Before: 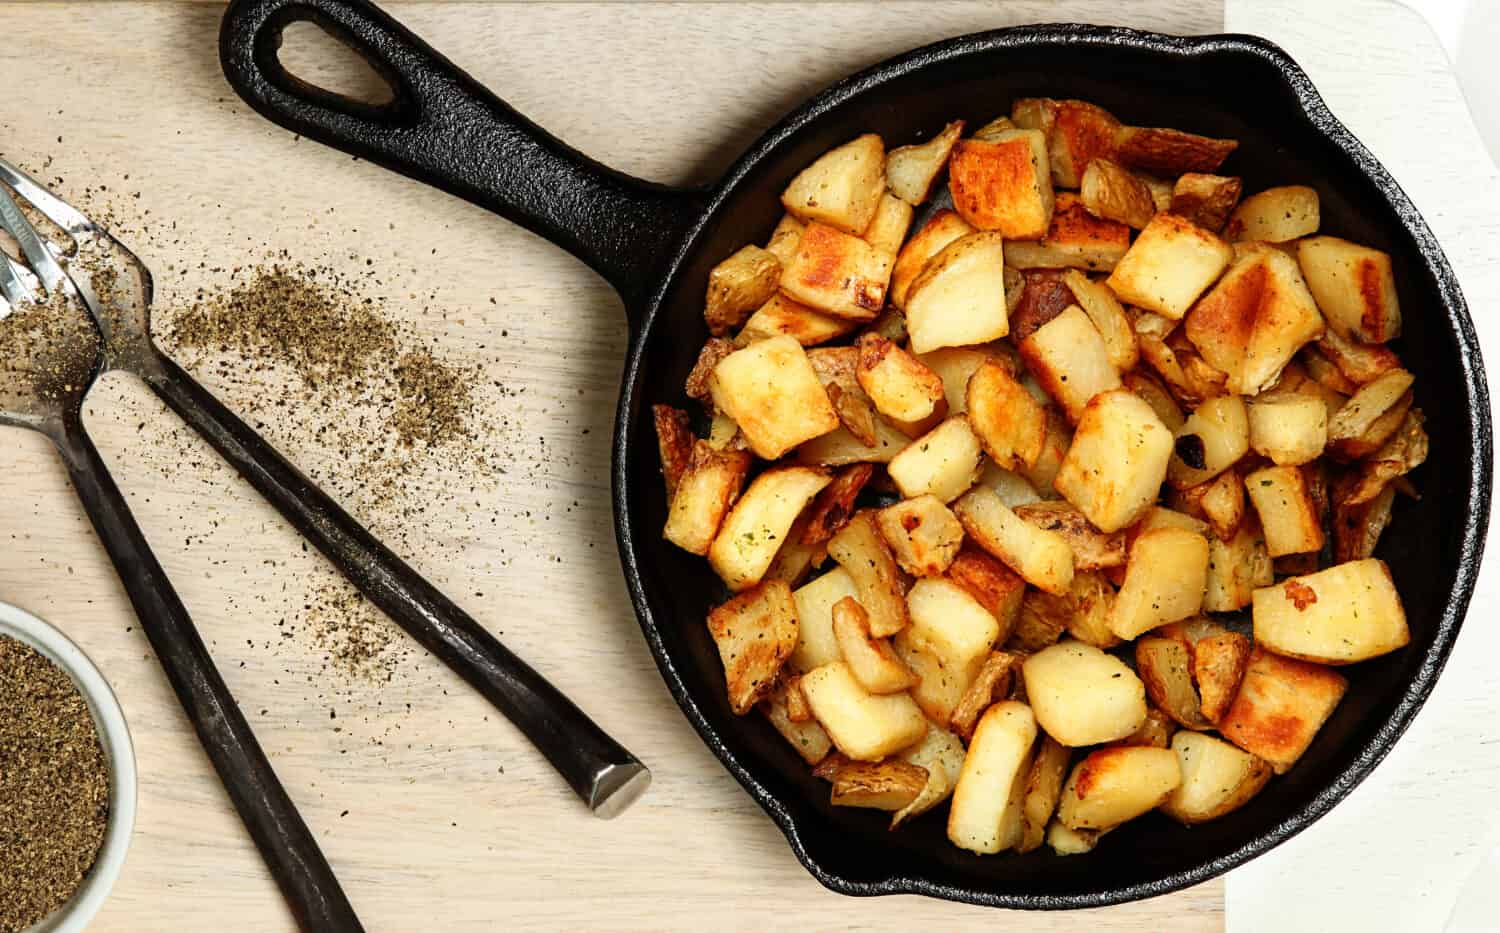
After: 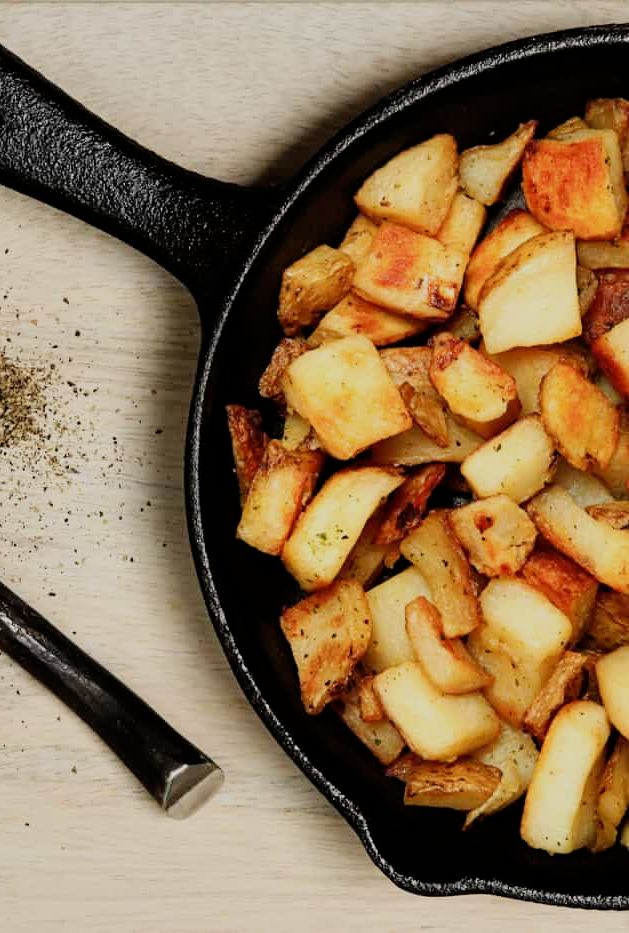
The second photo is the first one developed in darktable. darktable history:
crop: left 28.479%, right 29.556%
filmic rgb: black relative exposure -8.03 EV, white relative exposure 3.99 EV, hardness 4.17, contrast 0.989
shadows and highlights: shadows 37.2, highlights -26.71, soften with gaussian
